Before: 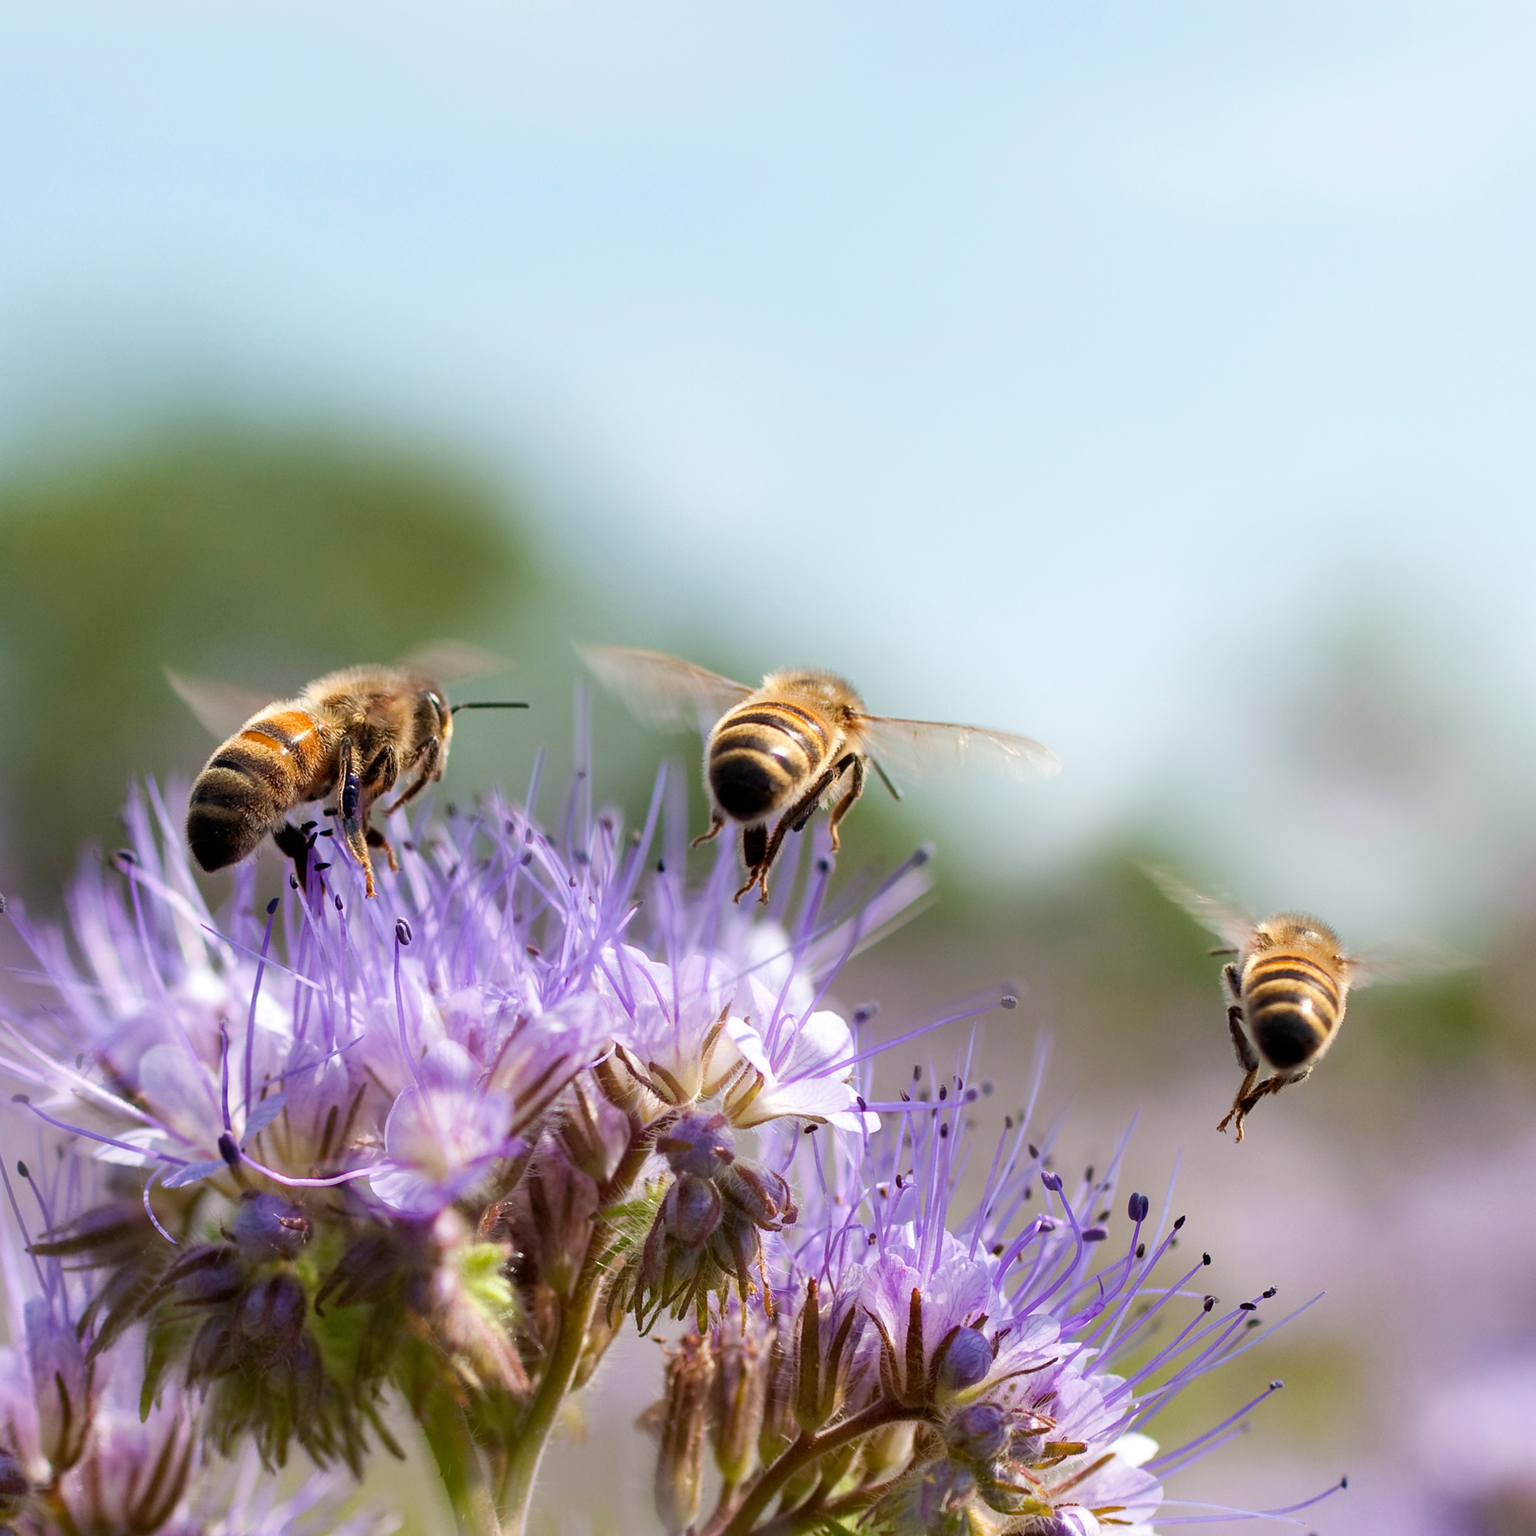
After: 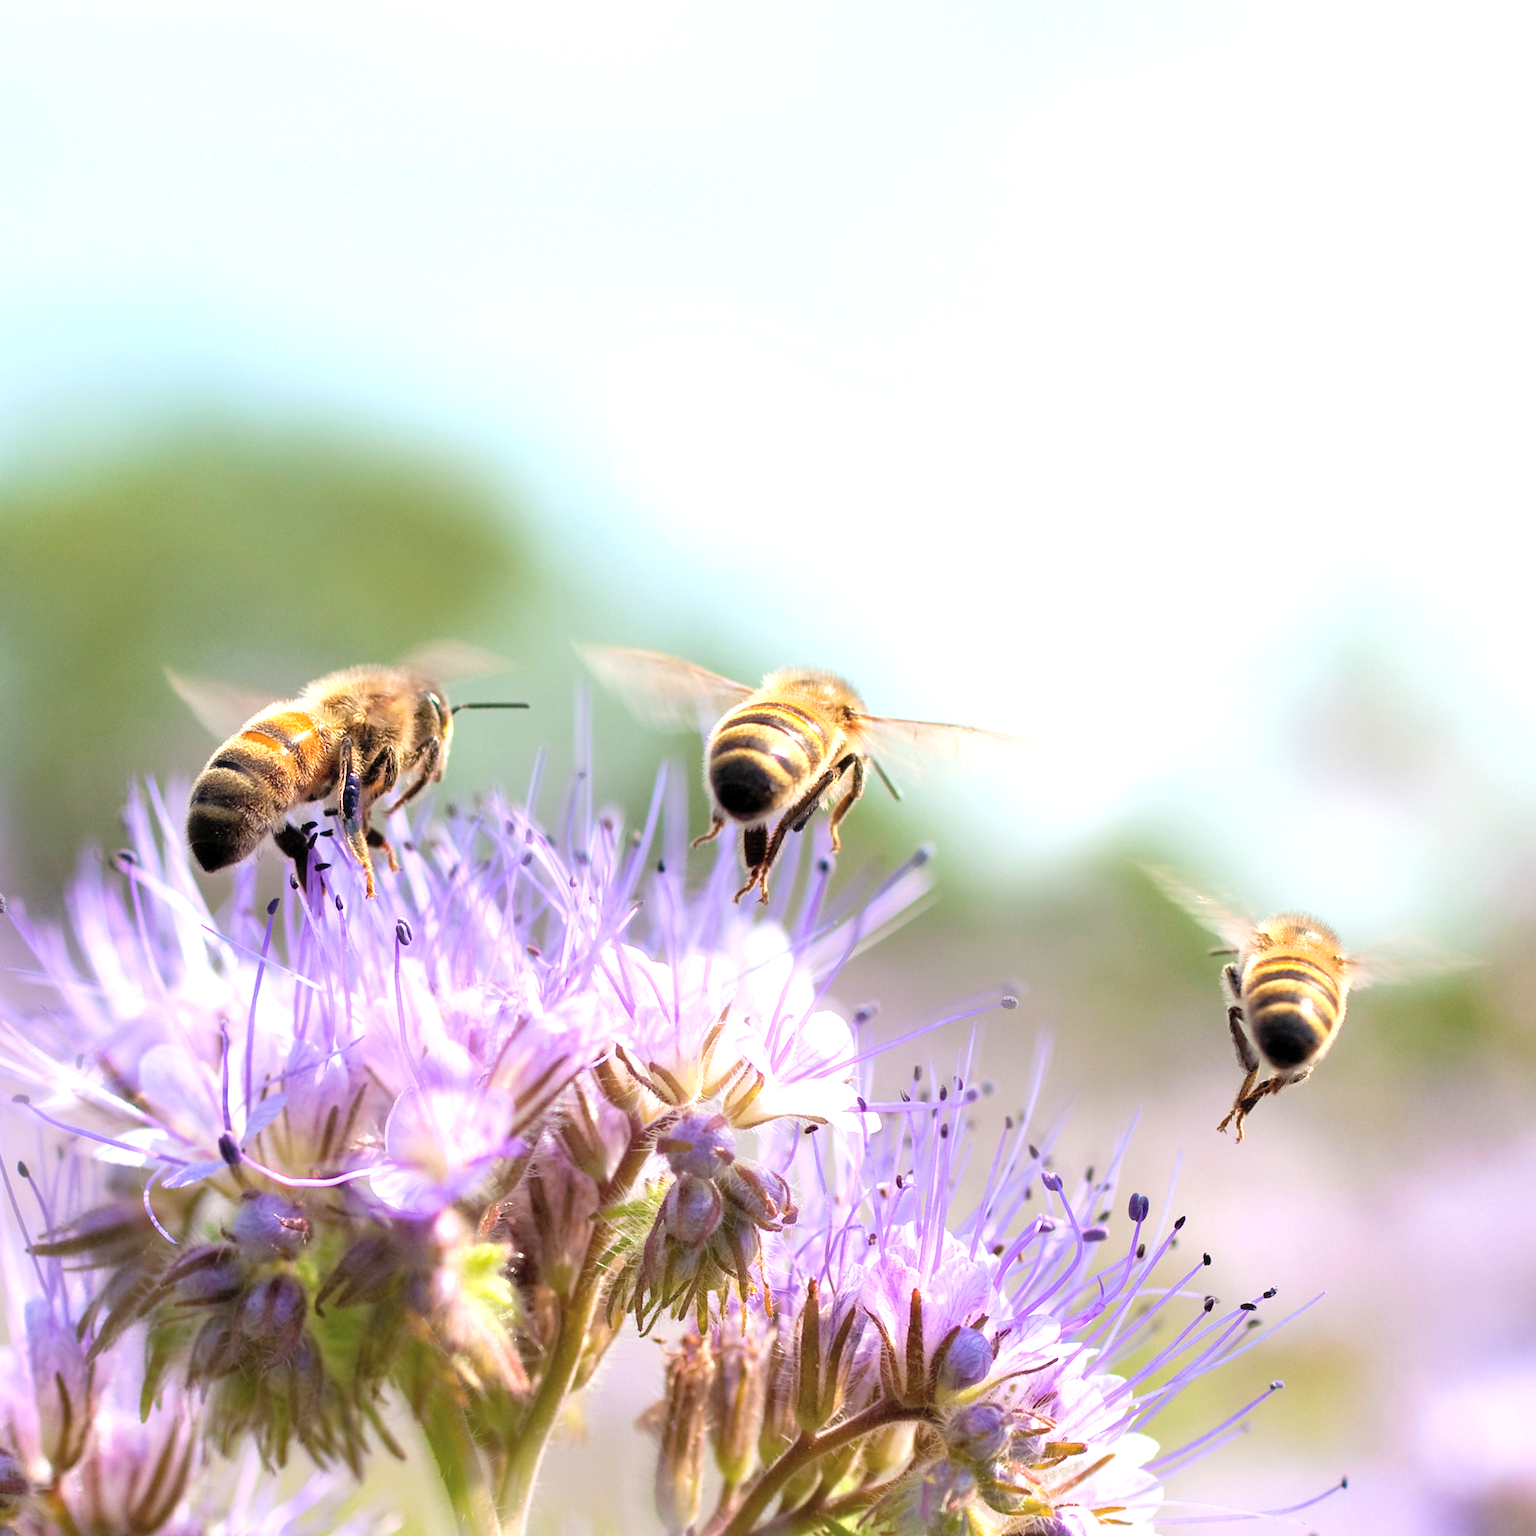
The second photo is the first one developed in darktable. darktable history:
exposure: exposure 0.761 EV, compensate exposure bias true, compensate highlight preservation false
contrast brightness saturation: brightness 0.146
